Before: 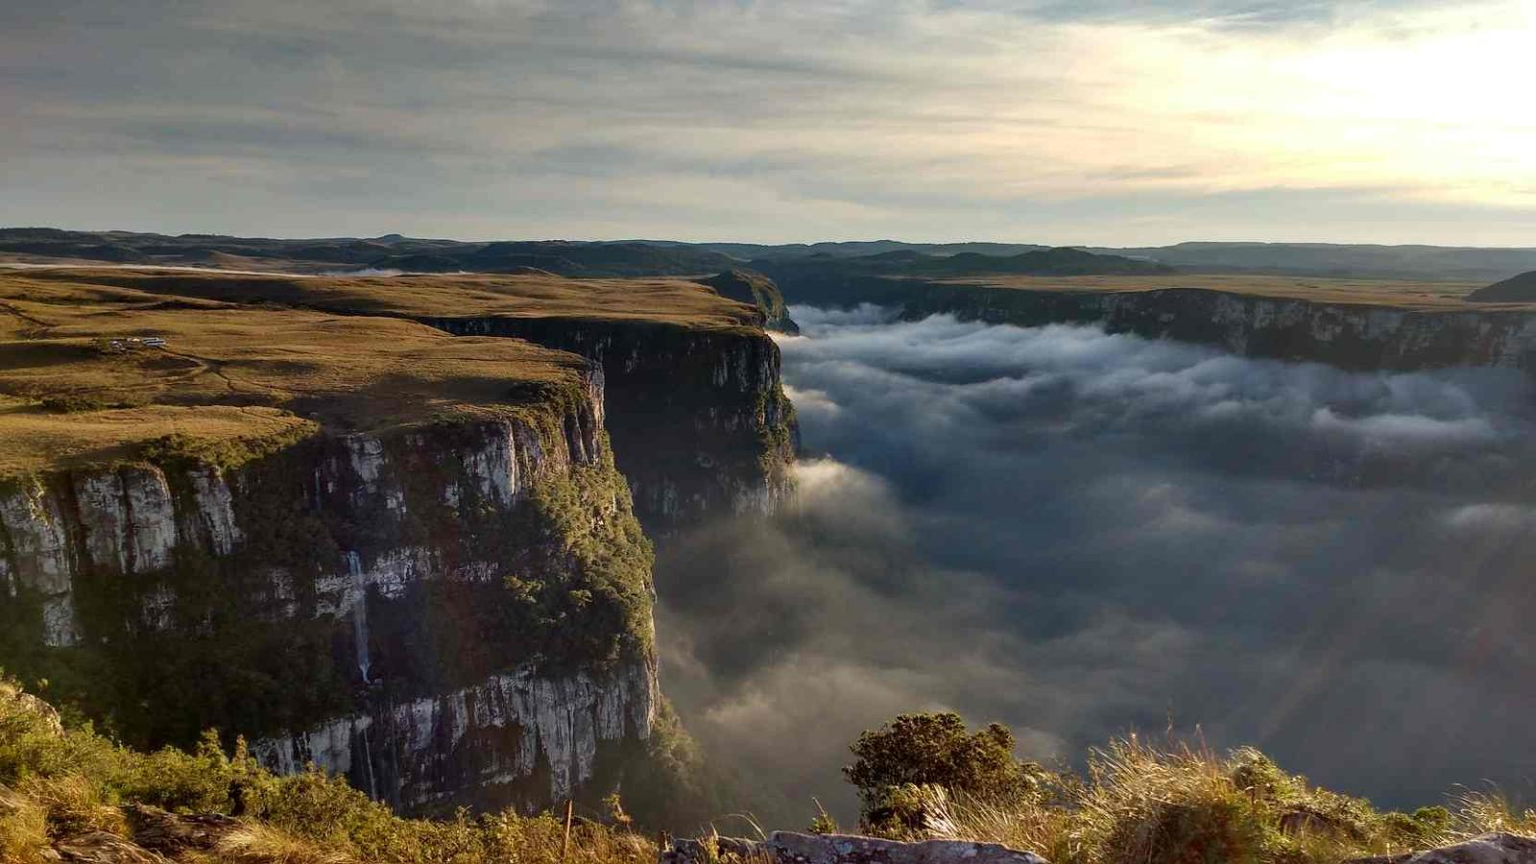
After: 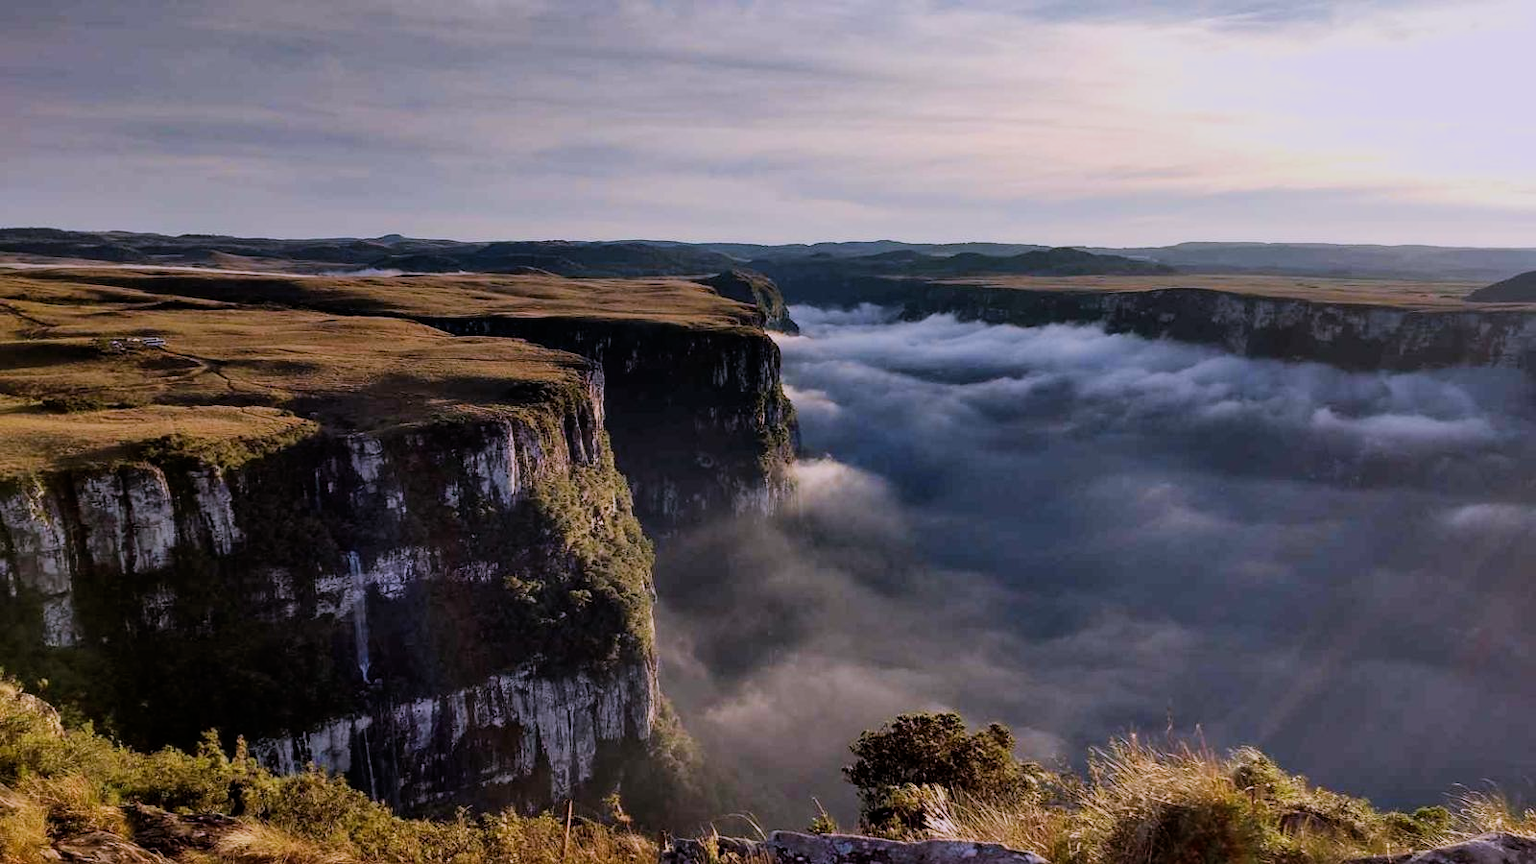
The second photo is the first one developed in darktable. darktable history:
filmic rgb: black relative exposure -7.65 EV, white relative exposure 4.56 EV, hardness 3.61, contrast 1.106
bloom: size 9%, threshold 100%, strength 7%
white balance: red 1.042, blue 1.17
